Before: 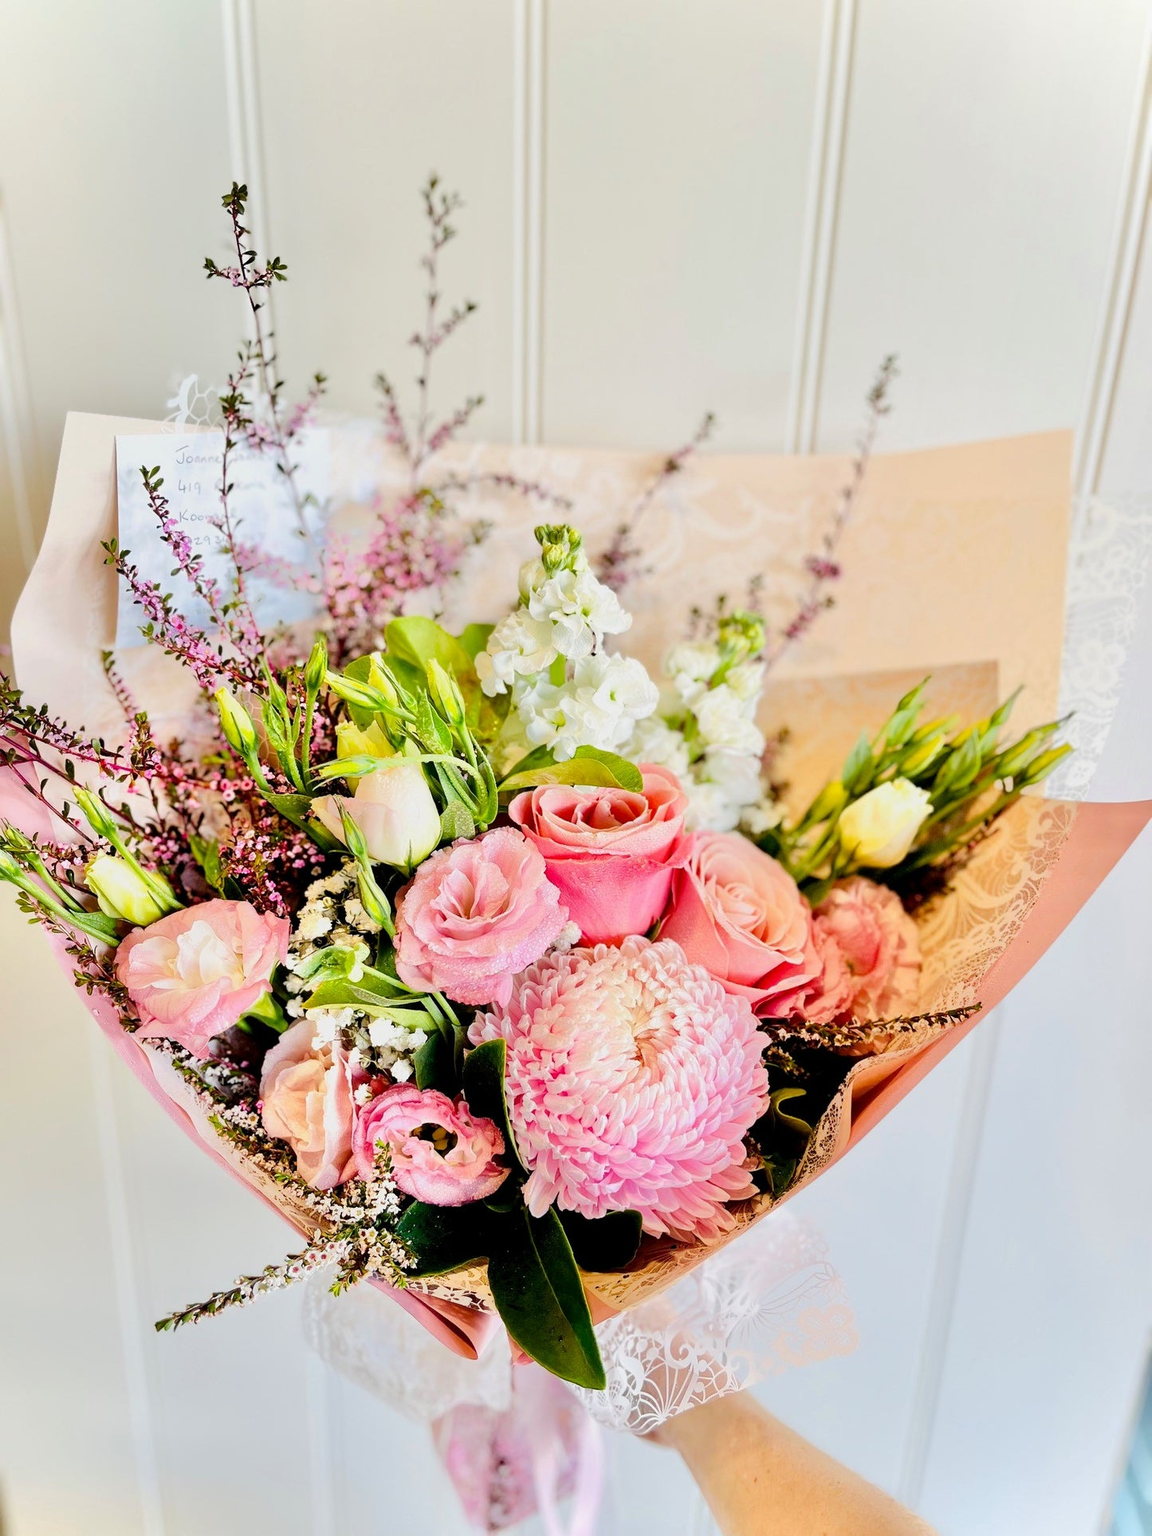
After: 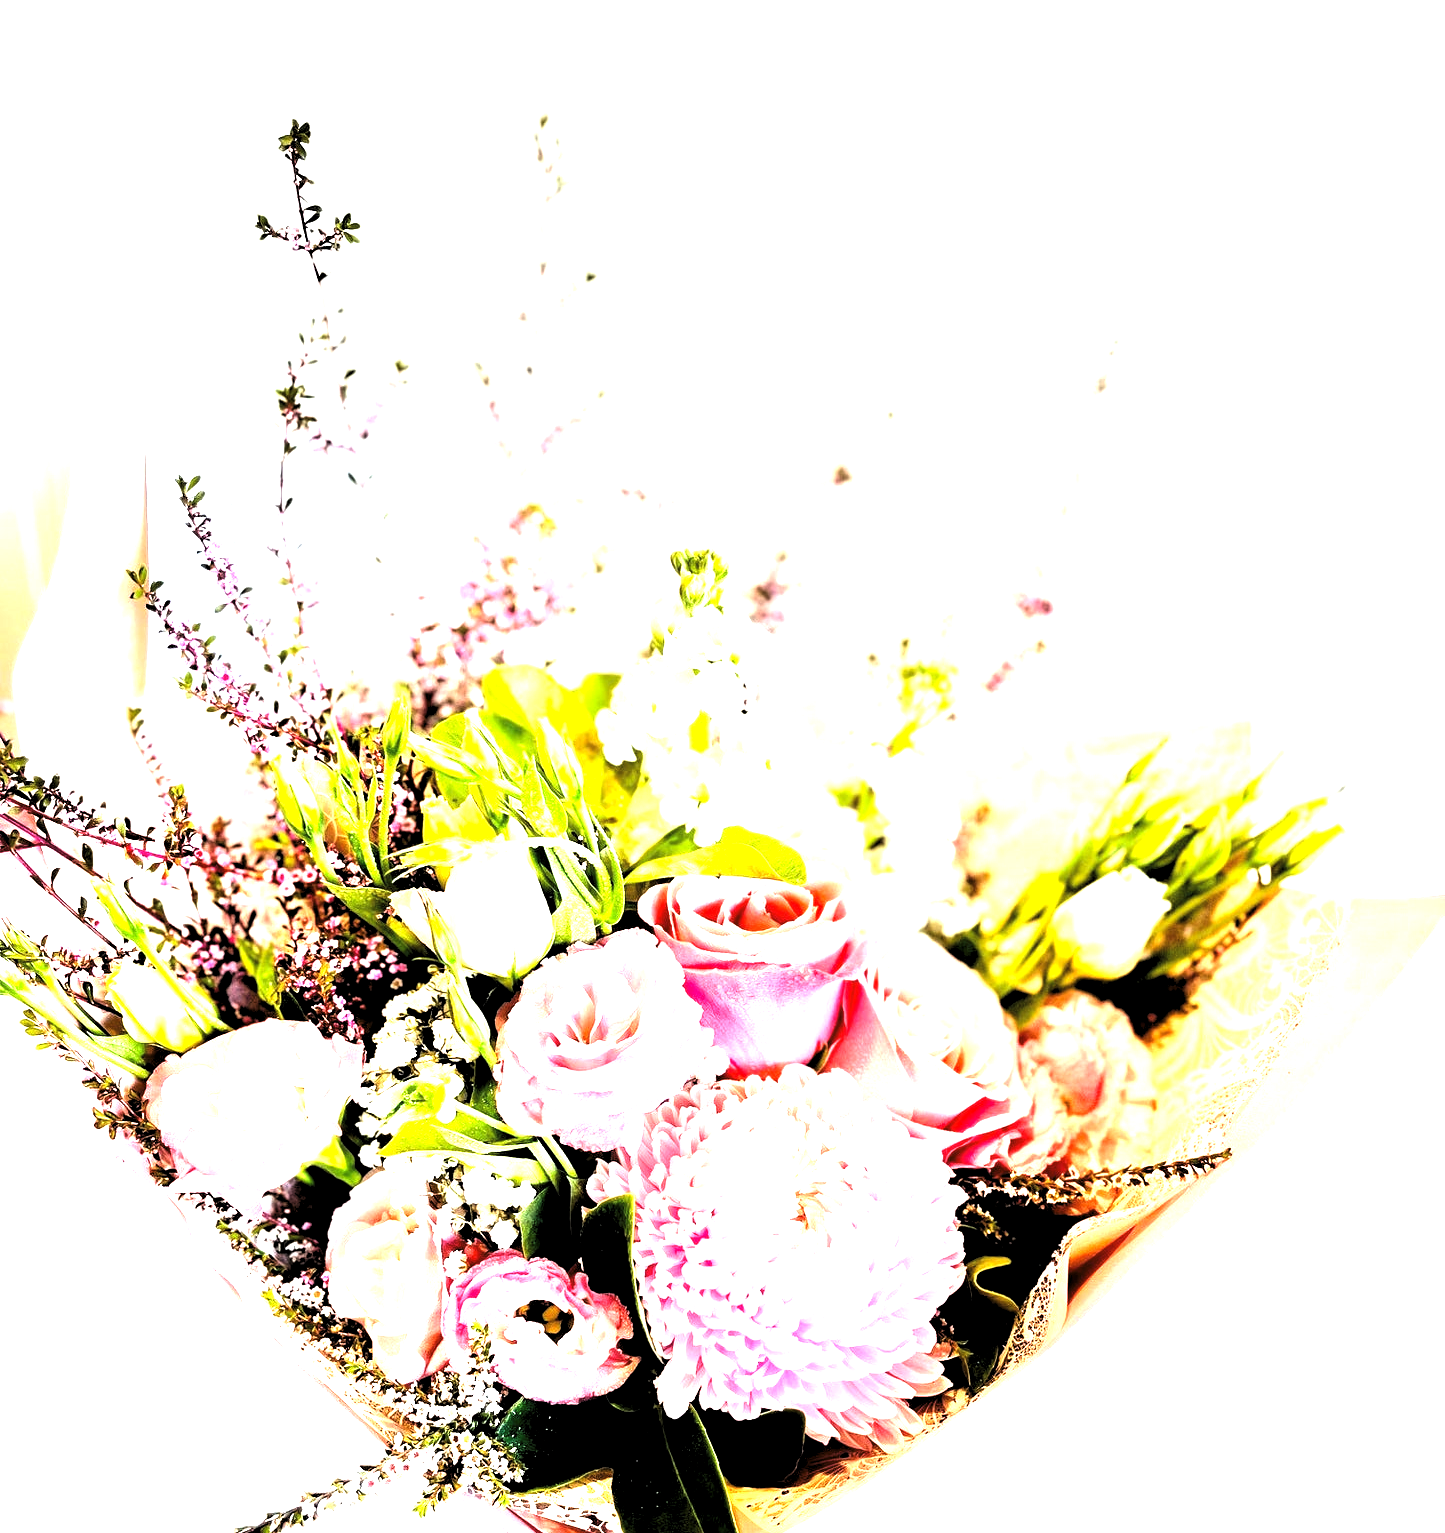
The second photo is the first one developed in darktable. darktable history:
levels: levels [0.182, 0.542, 0.902]
crop and rotate: top 5.669%, bottom 14.757%
exposure: black level correction 0, exposure 1.441 EV, compensate exposure bias true, compensate highlight preservation false
